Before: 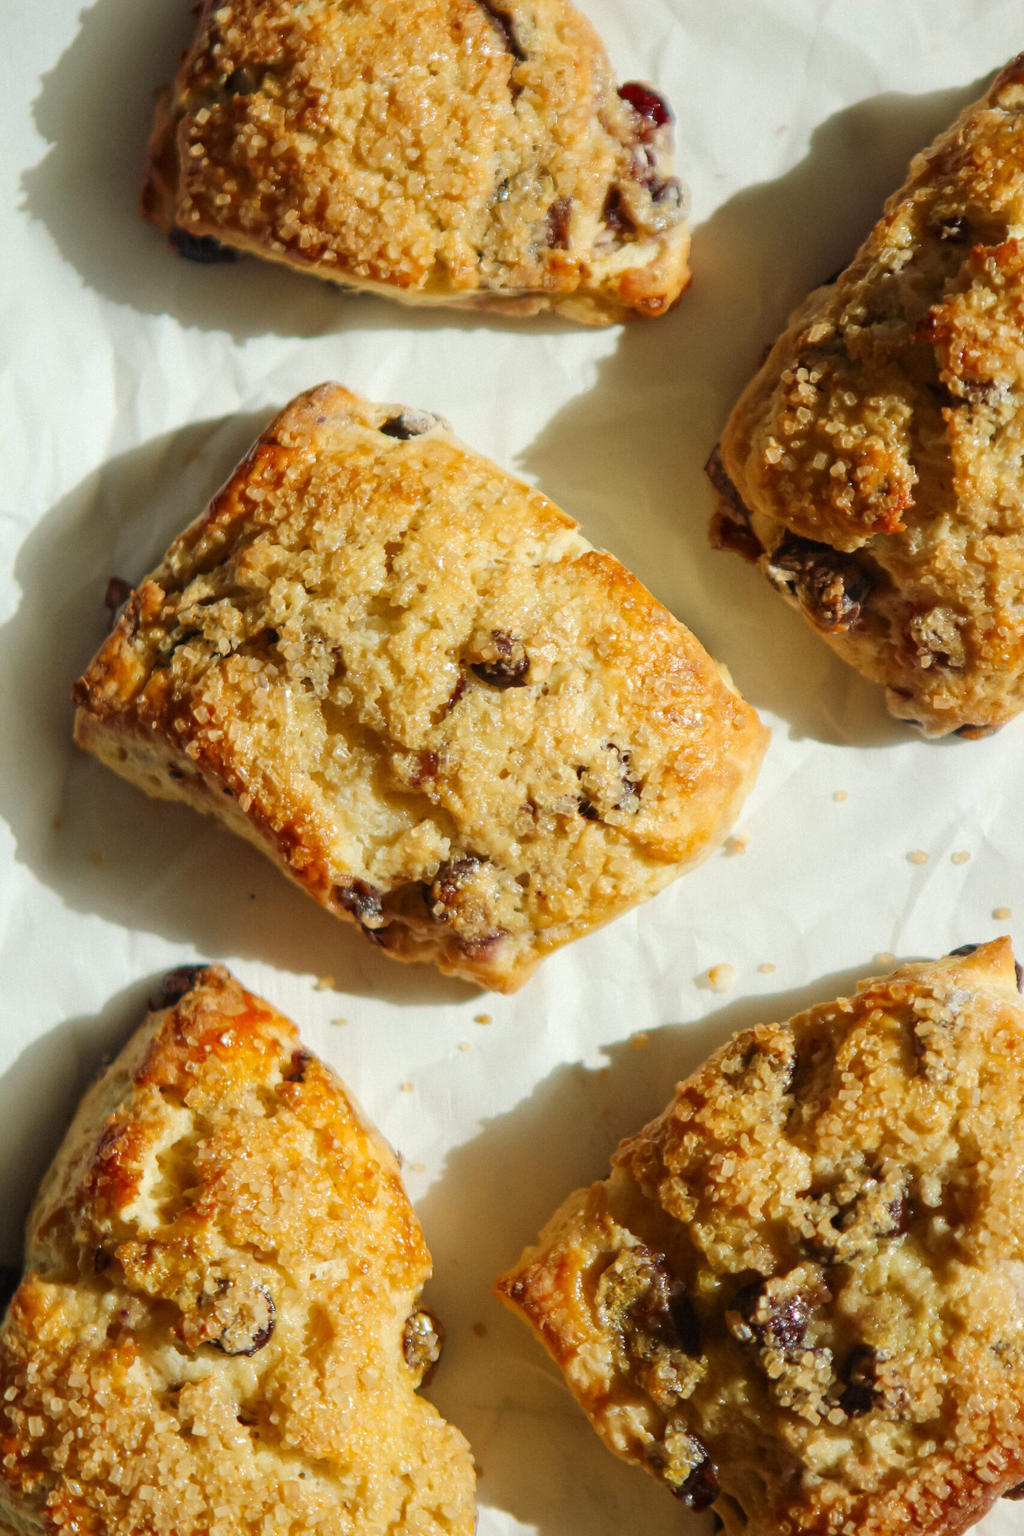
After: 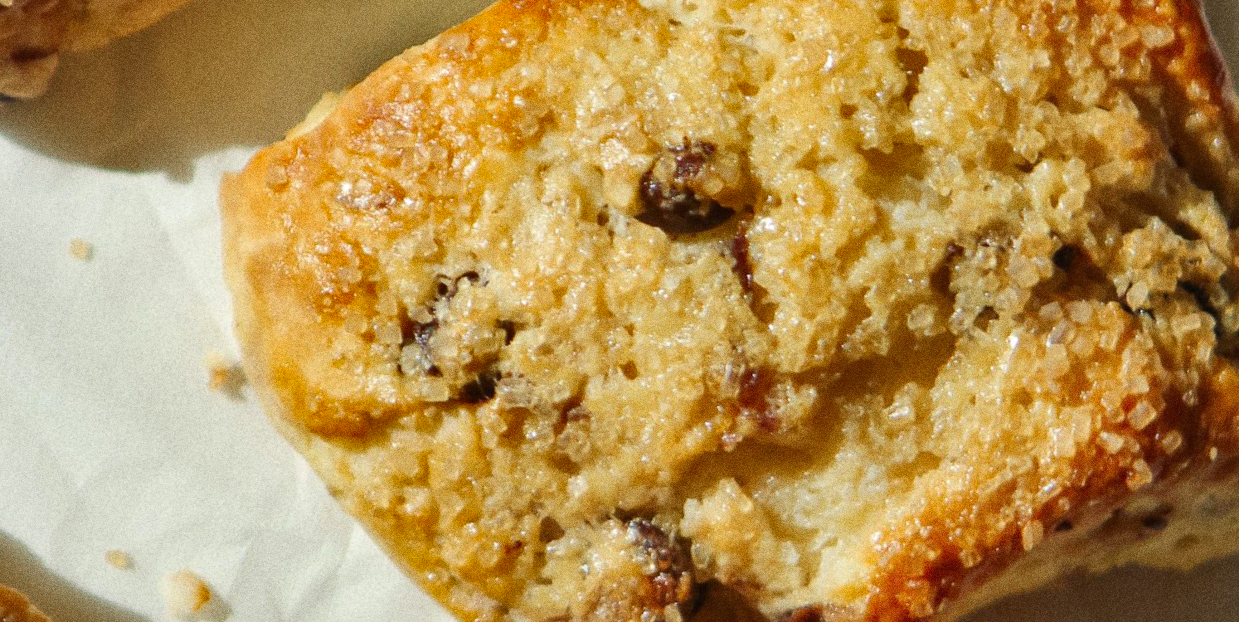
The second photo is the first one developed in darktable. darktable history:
crop and rotate: angle 16.12°, top 30.835%, bottom 35.653%
shadows and highlights: shadows 5, soften with gaussian
grain: coarseness 0.09 ISO, strength 40%
